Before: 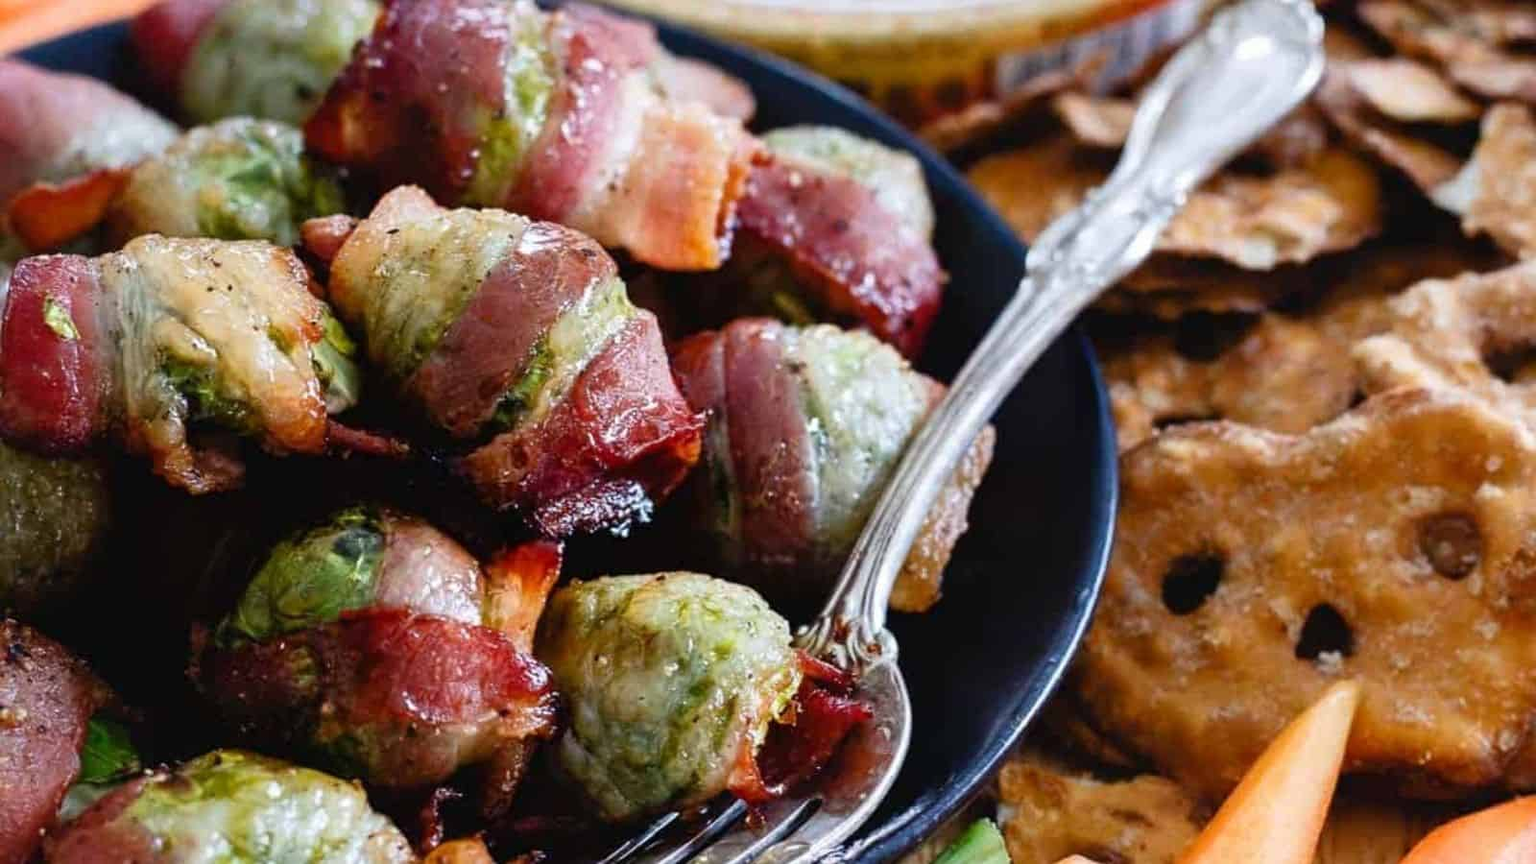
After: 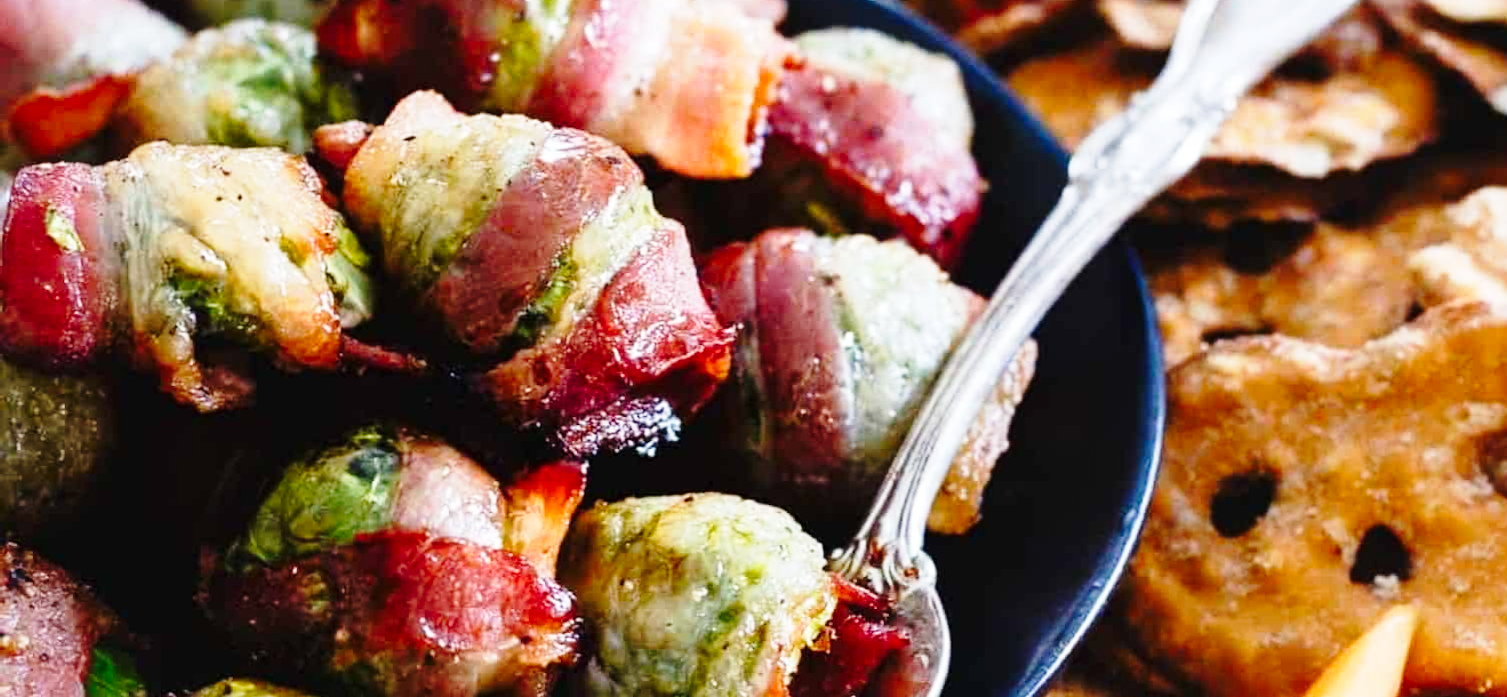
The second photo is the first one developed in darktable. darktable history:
base curve: curves: ch0 [(0, 0) (0.028, 0.03) (0.121, 0.232) (0.46, 0.748) (0.859, 0.968) (1, 1)], preserve colors none
crop and rotate: angle 0.06°, top 11.618%, right 5.828%, bottom 11.05%
